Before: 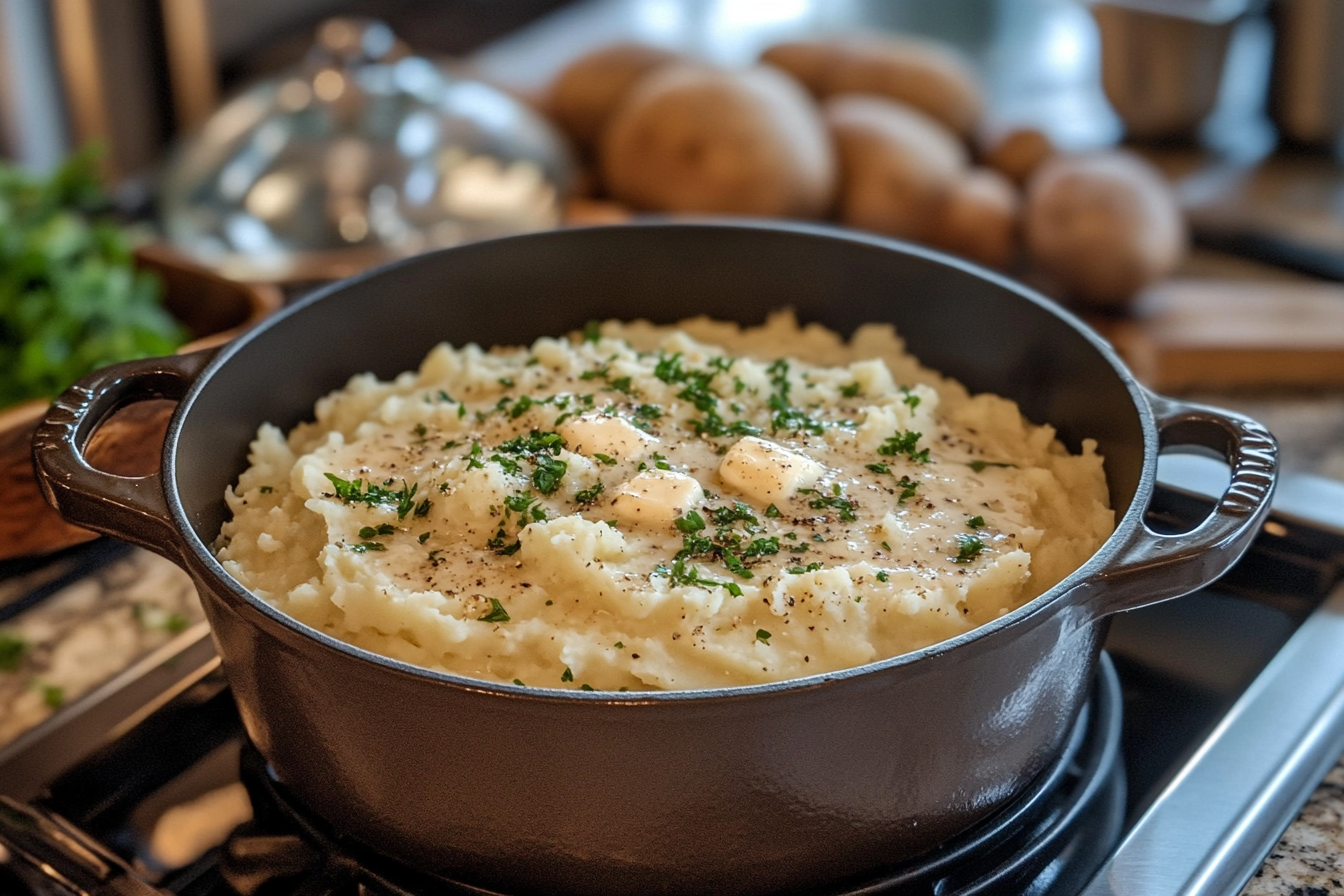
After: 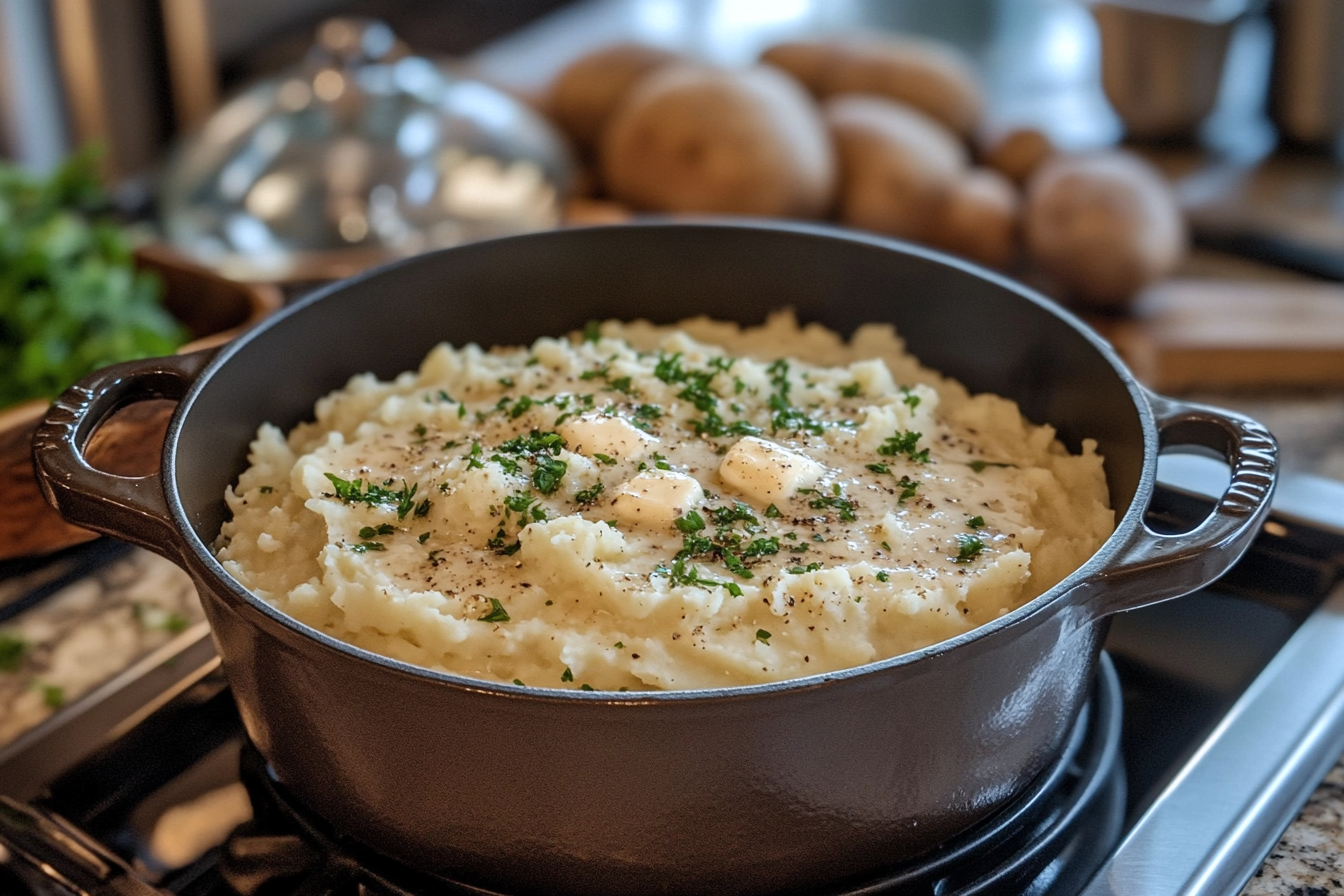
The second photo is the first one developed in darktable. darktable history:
contrast brightness saturation: contrast 0.01, saturation -0.05
white balance: red 0.98, blue 1.034
